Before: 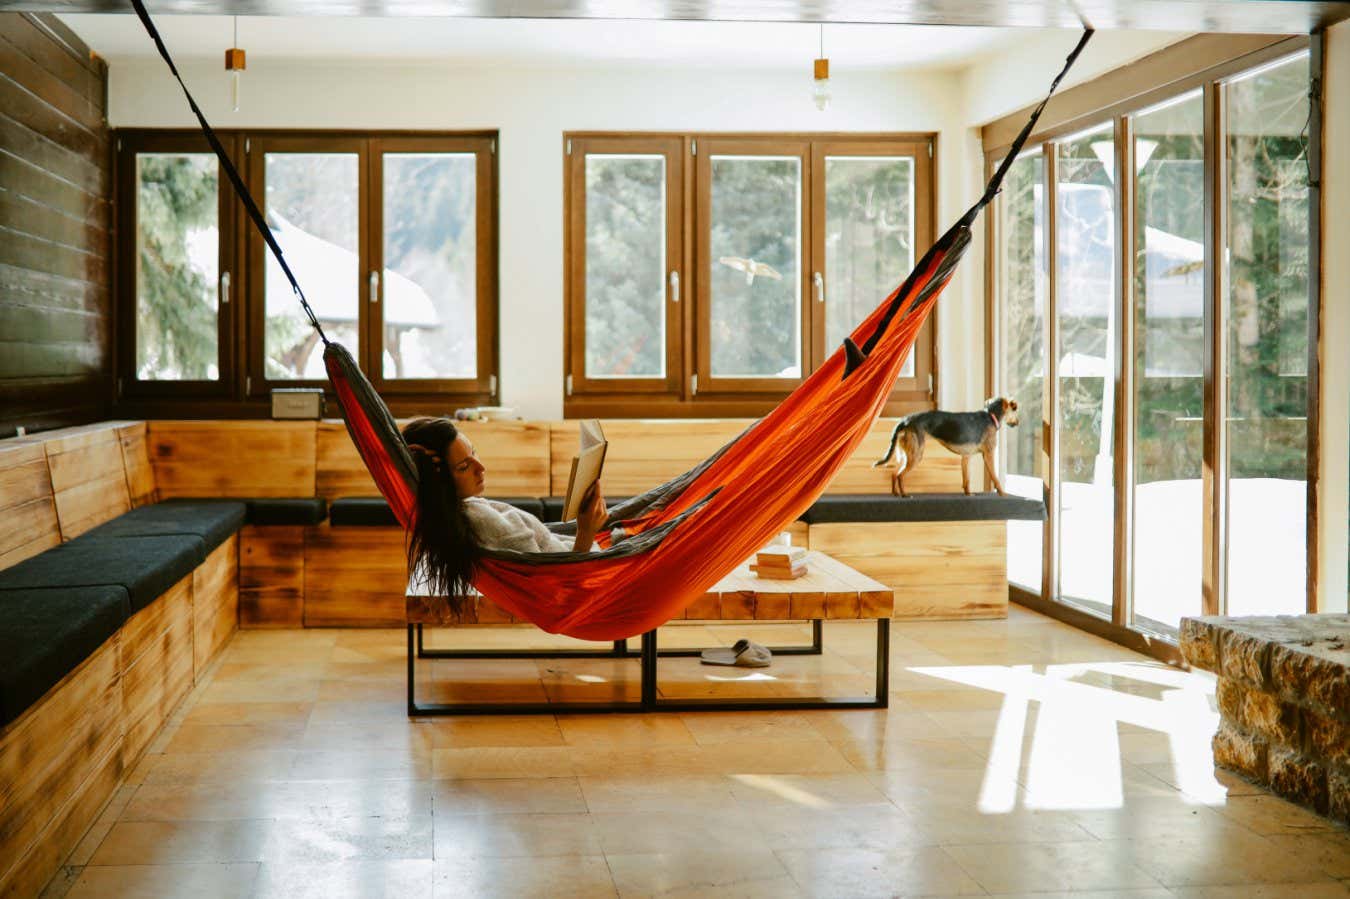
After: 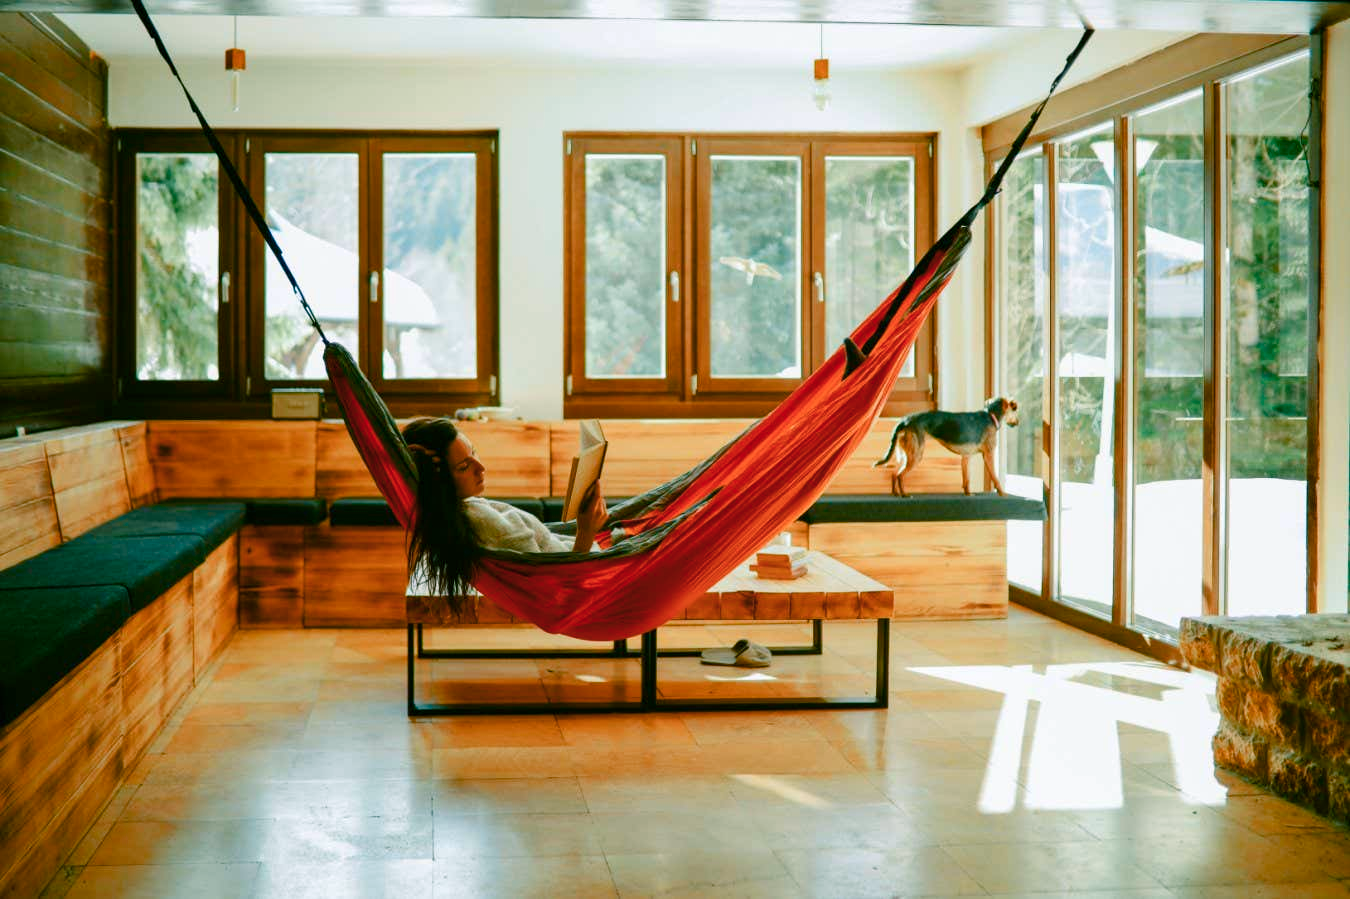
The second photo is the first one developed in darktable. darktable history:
color balance rgb: power › chroma 2.153%, power › hue 165.67°, perceptual saturation grading › global saturation 20%, perceptual saturation grading › highlights -24.906%, perceptual saturation grading › shadows 26.012%, global vibrance 30.187%
color zones: curves: ch1 [(0, 0.469) (0.072, 0.457) (0.243, 0.494) (0.429, 0.5) (0.571, 0.5) (0.714, 0.5) (0.857, 0.5) (1, 0.469)]; ch2 [(0, 0.499) (0.143, 0.467) (0.242, 0.436) (0.429, 0.493) (0.571, 0.5) (0.714, 0.5) (0.857, 0.5) (1, 0.499)]
